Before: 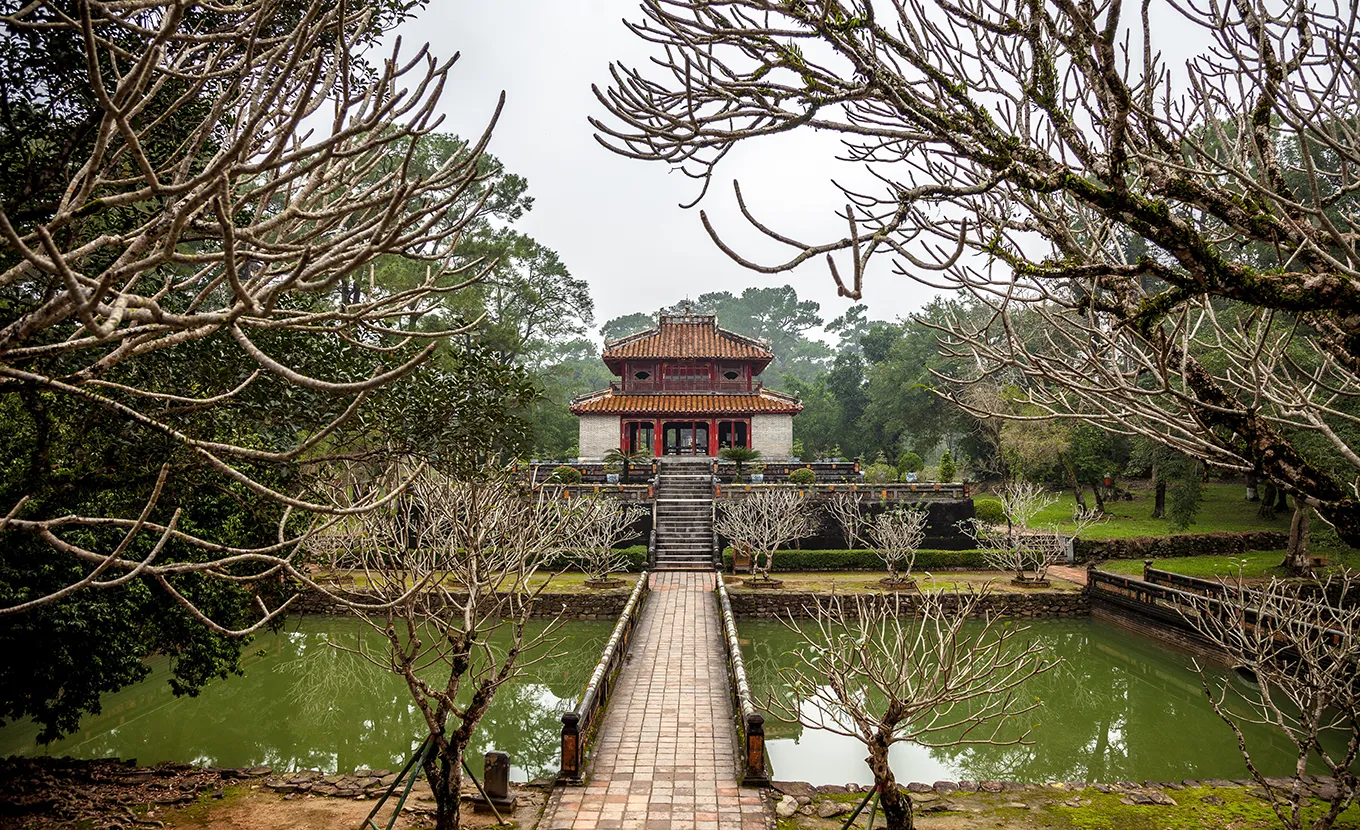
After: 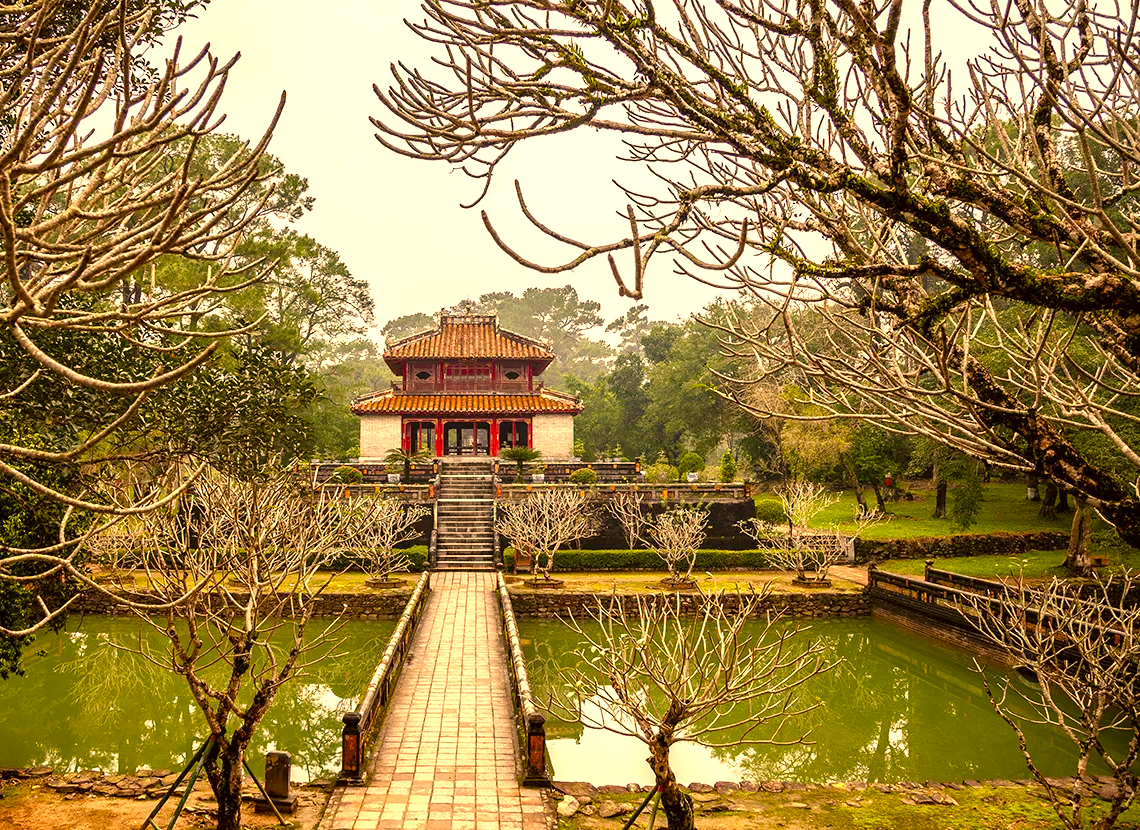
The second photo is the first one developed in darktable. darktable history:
exposure: black level correction 0, exposure 0.7 EV, compensate exposure bias true, compensate highlight preservation false
crop: left 16.145%
color balance rgb: perceptual saturation grading › global saturation 20%, perceptual saturation grading › highlights -25%, perceptual saturation grading › shadows 25%
color correction: highlights a* 17.94, highlights b* 35.39, shadows a* 1.48, shadows b* 6.42, saturation 1.01
